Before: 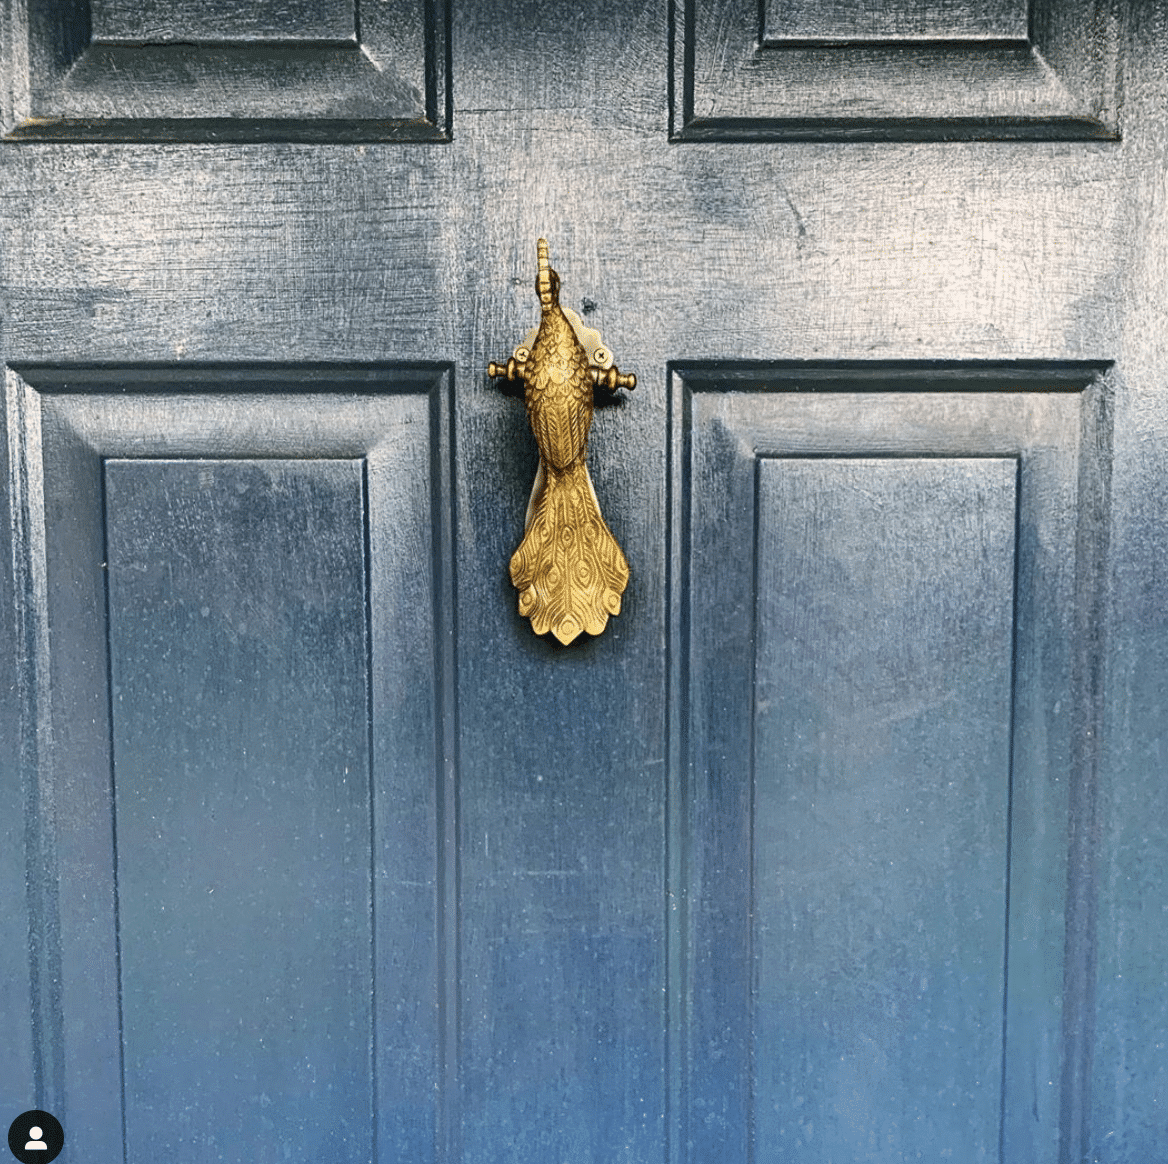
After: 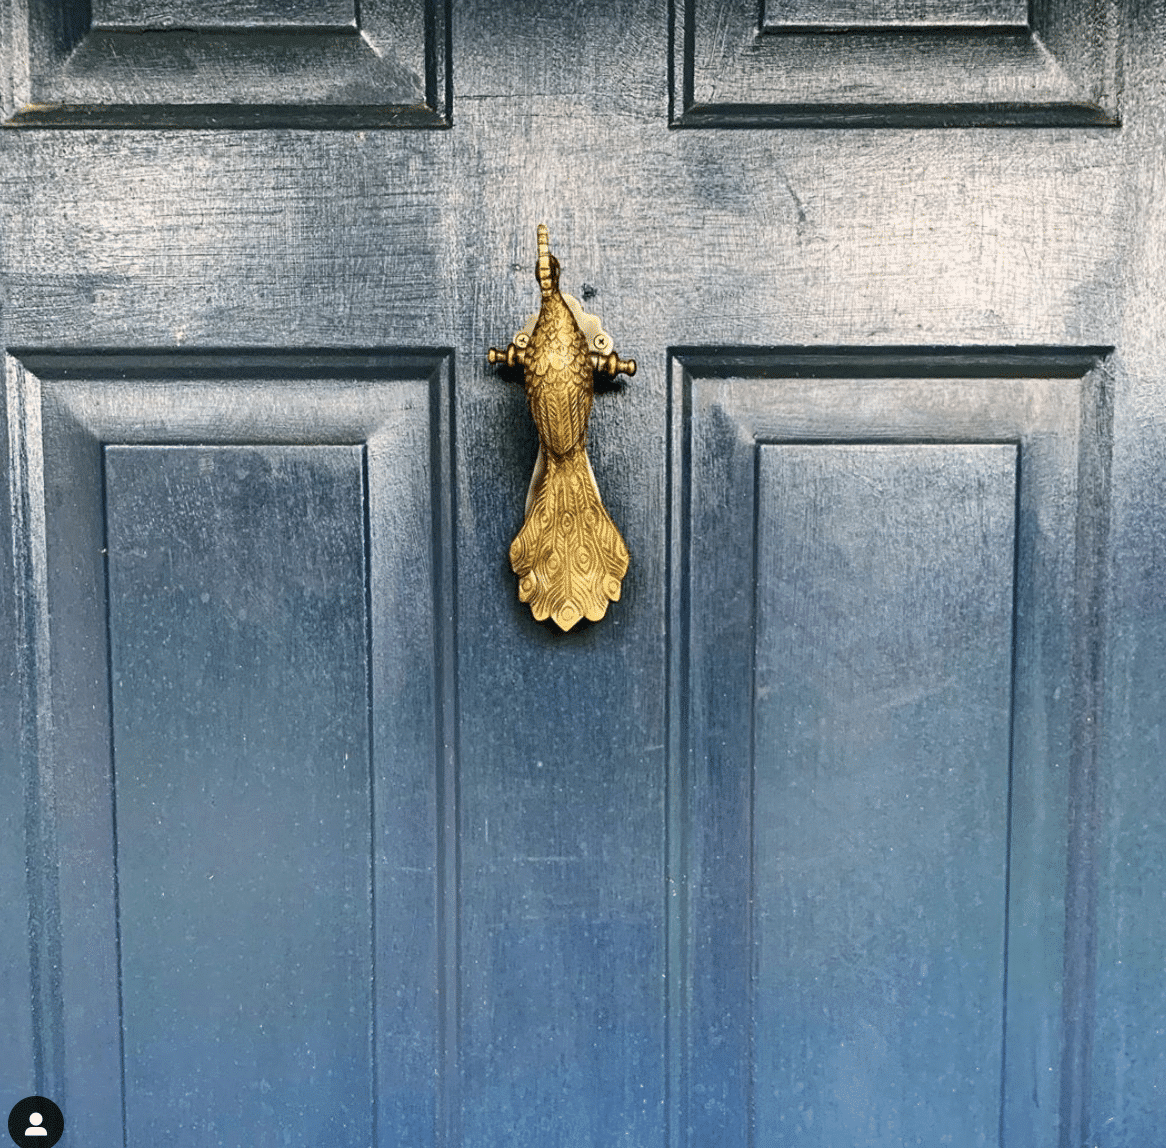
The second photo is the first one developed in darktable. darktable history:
crop: top 1.241%, right 0.107%
contrast equalizer: octaves 7, y [[0.5, 0.5, 0.472, 0.5, 0.5, 0.5], [0.5 ×6], [0.5 ×6], [0 ×6], [0 ×6]], mix -0.986
